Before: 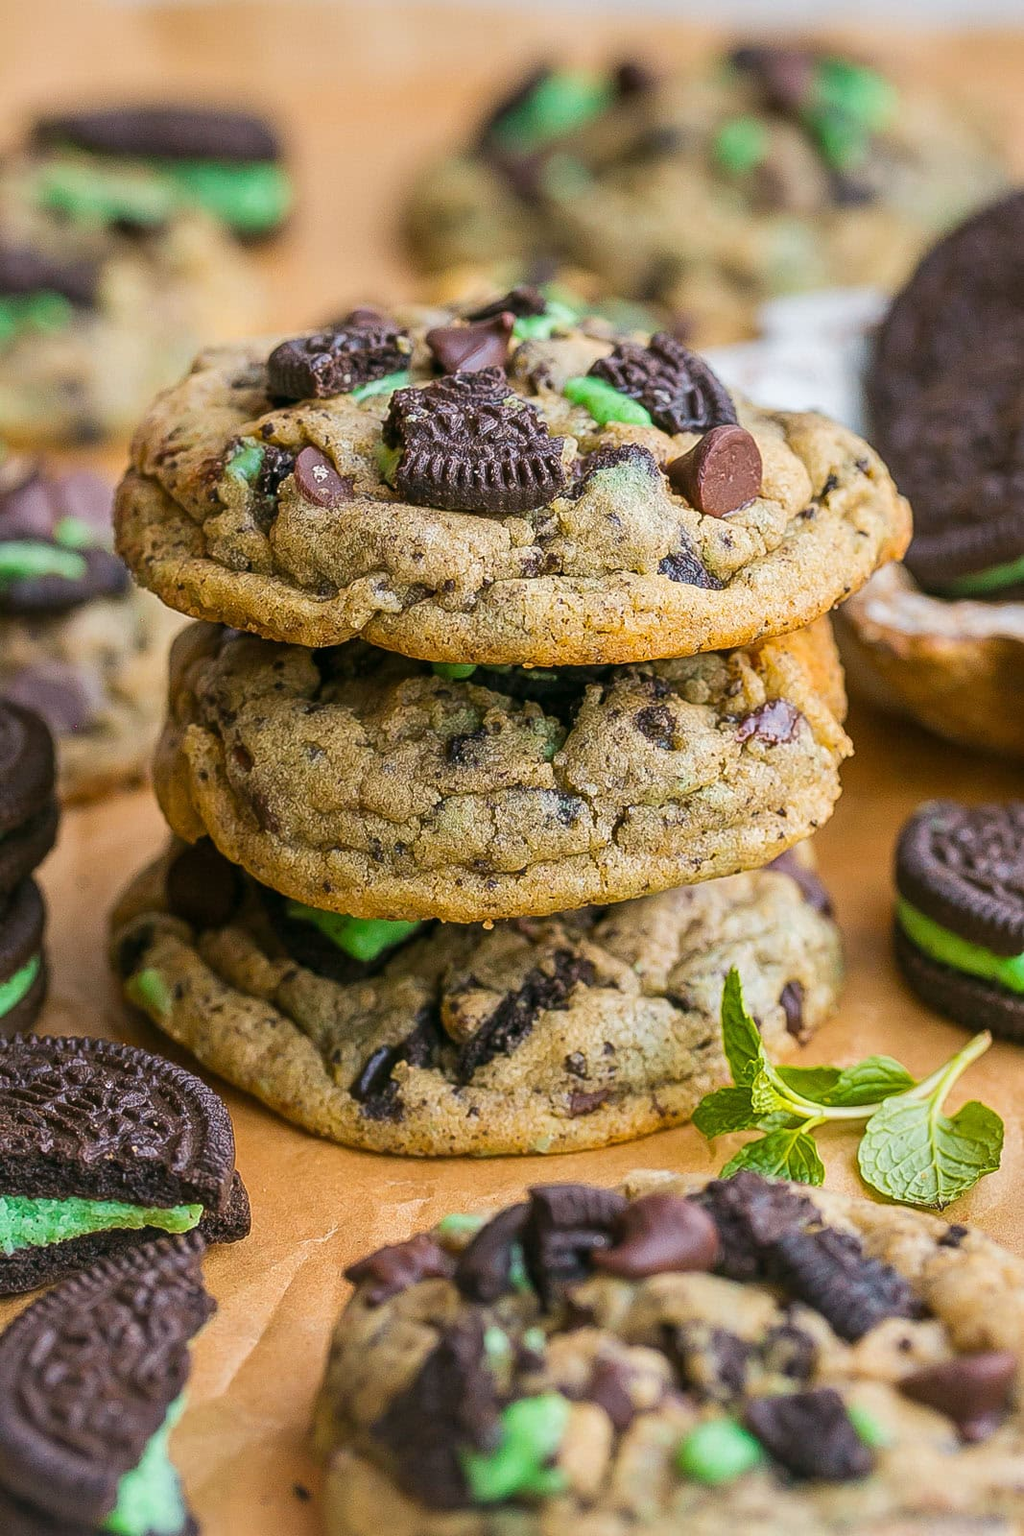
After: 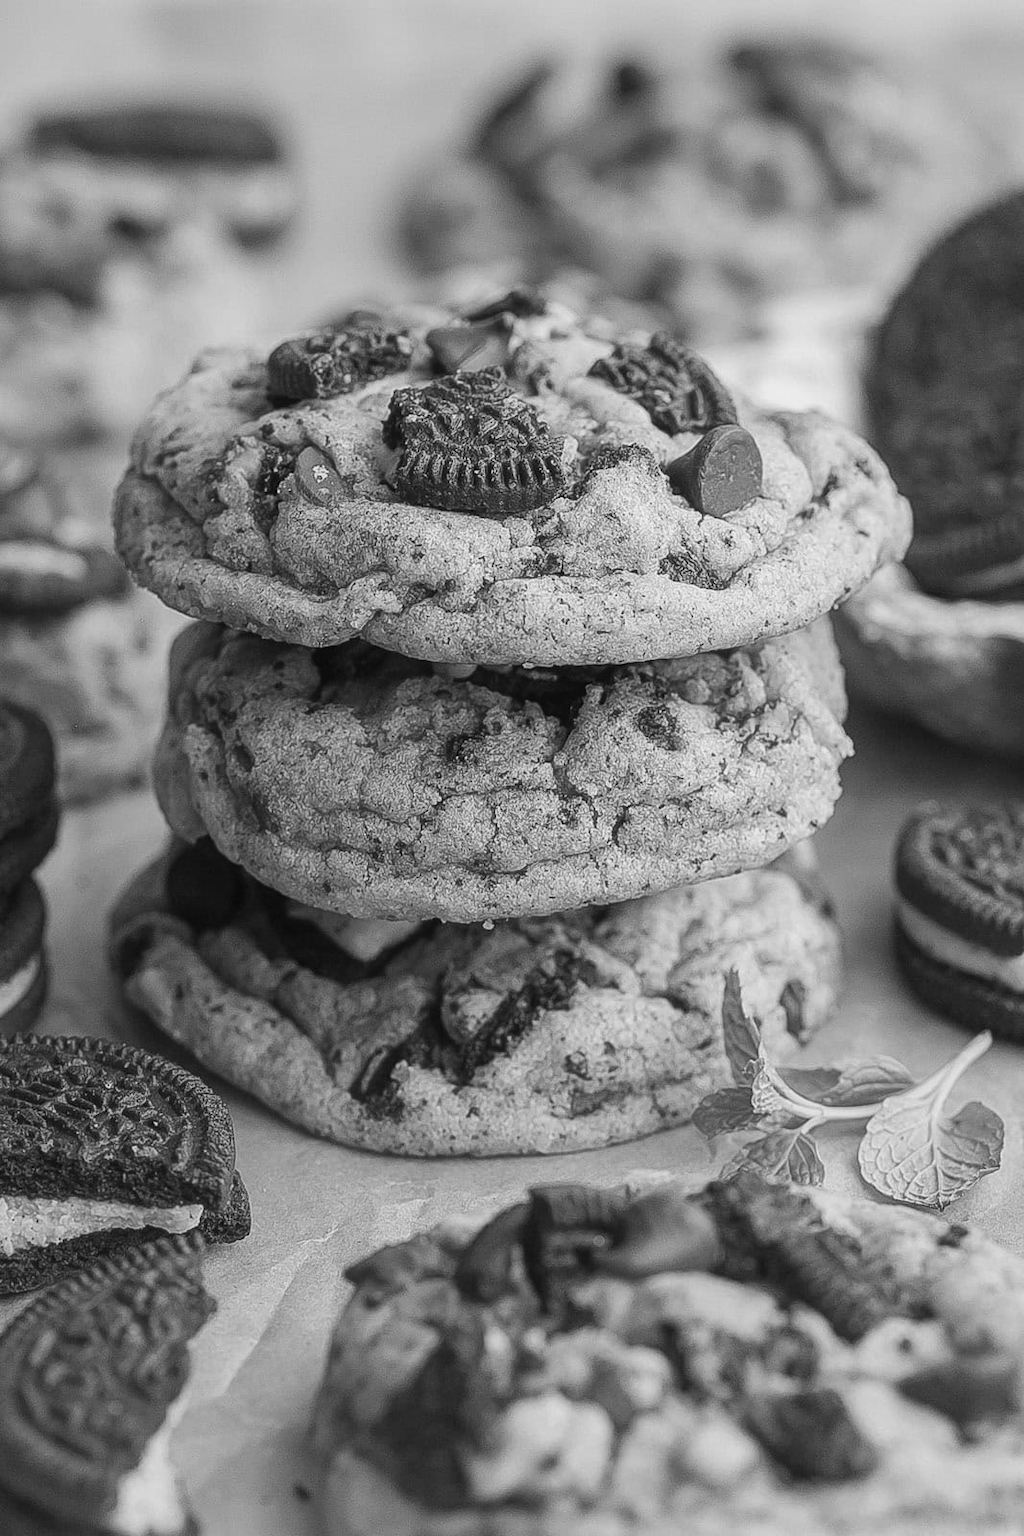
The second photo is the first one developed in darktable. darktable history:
monochrome: on, module defaults
contrast equalizer: y [[0.5, 0.488, 0.462, 0.461, 0.491, 0.5], [0.5 ×6], [0.5 ×6], [0 ×6], [0 ×6]]
